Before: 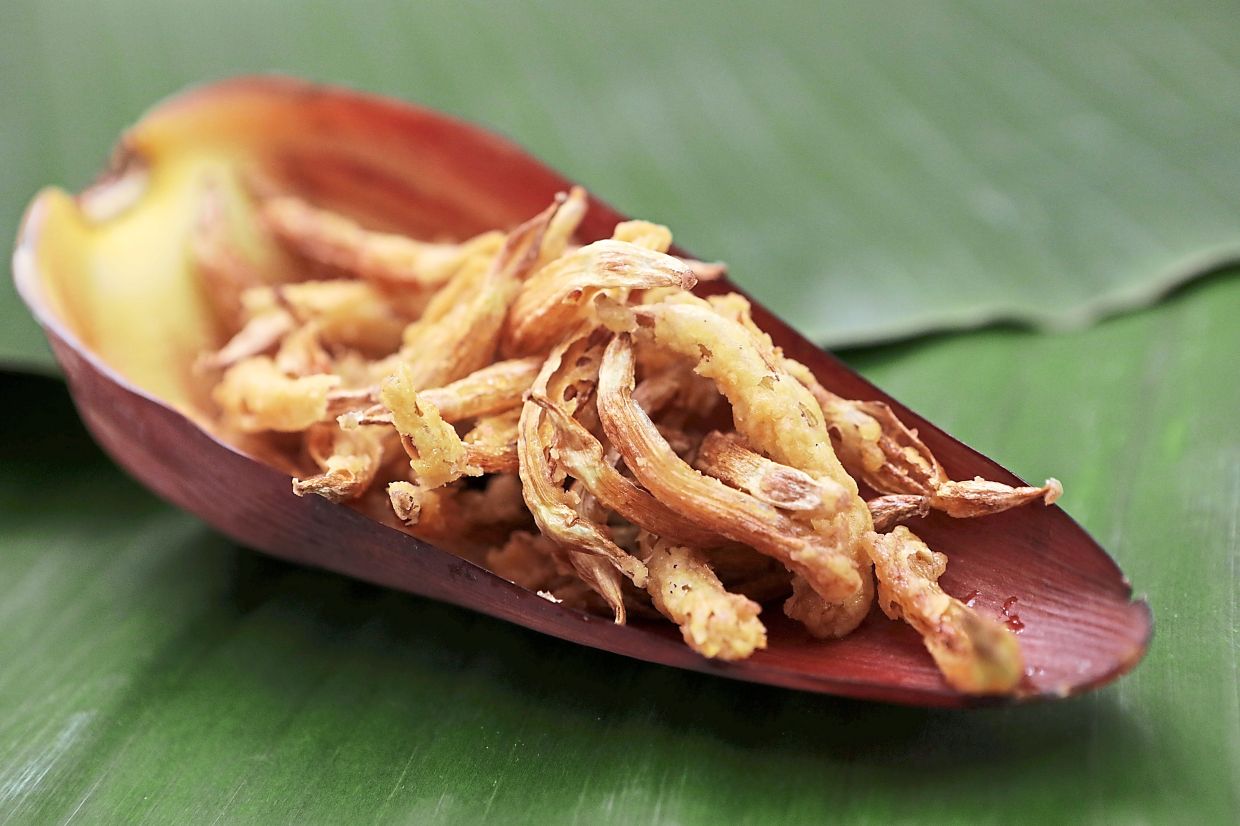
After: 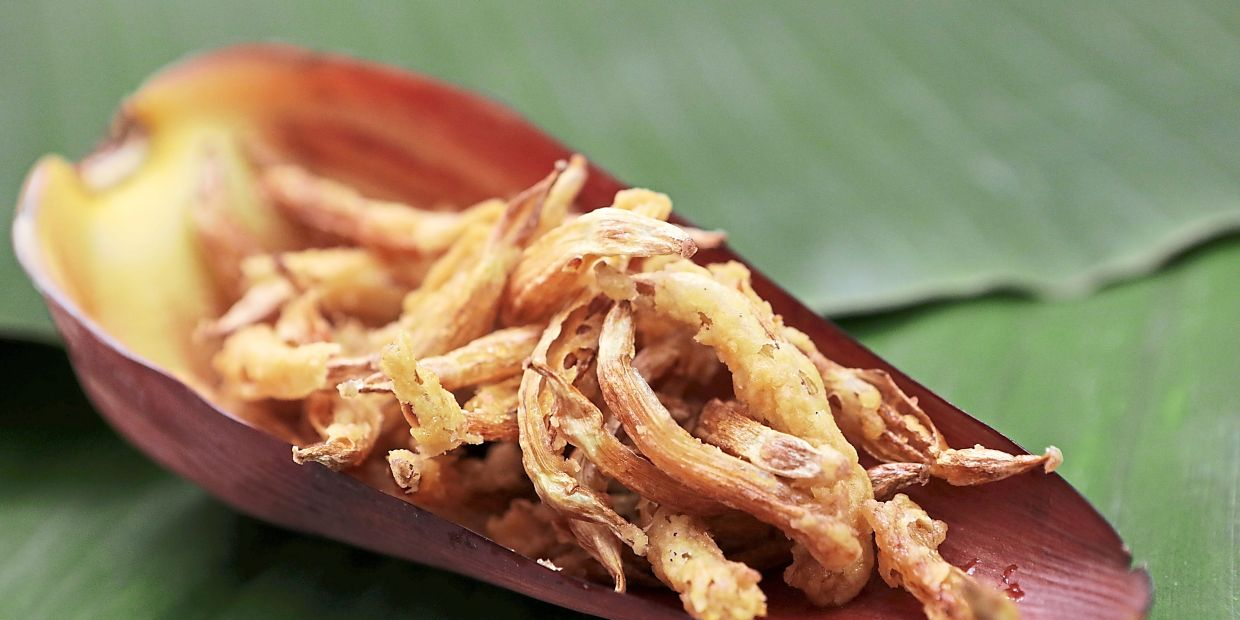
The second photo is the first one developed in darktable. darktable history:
crop: top 3.876%, bottom 20.986%
